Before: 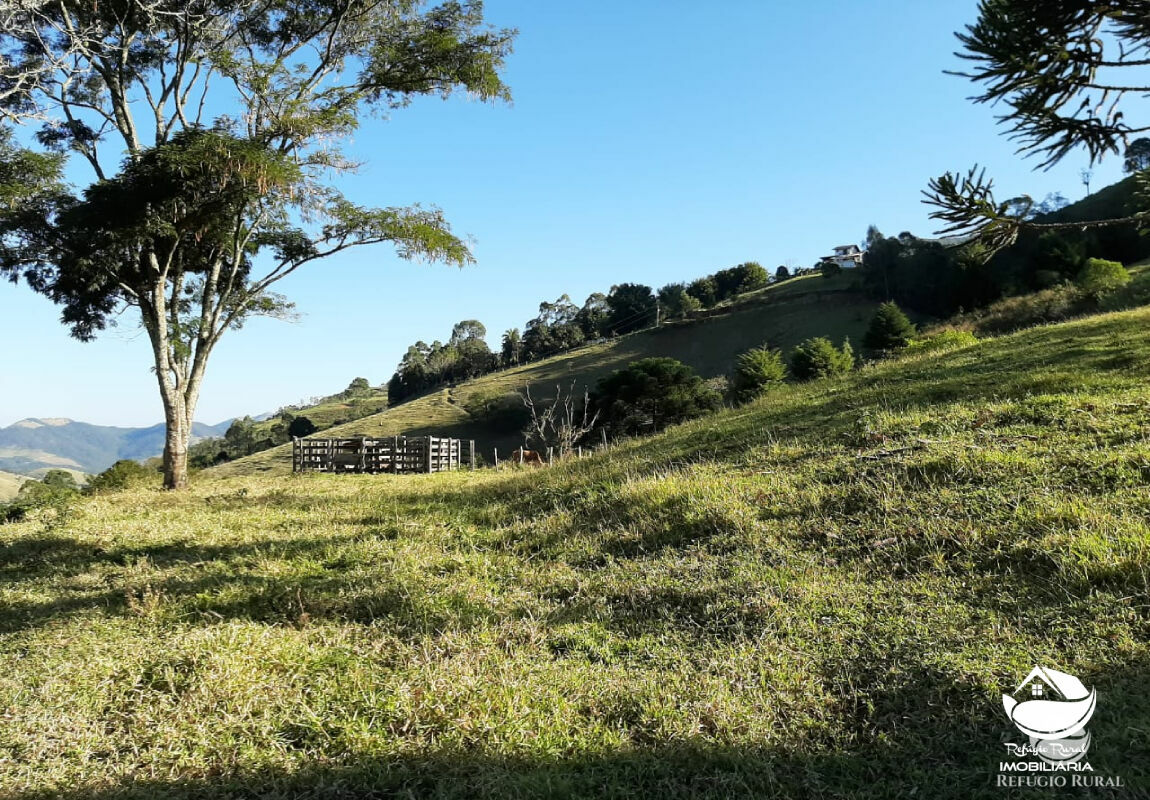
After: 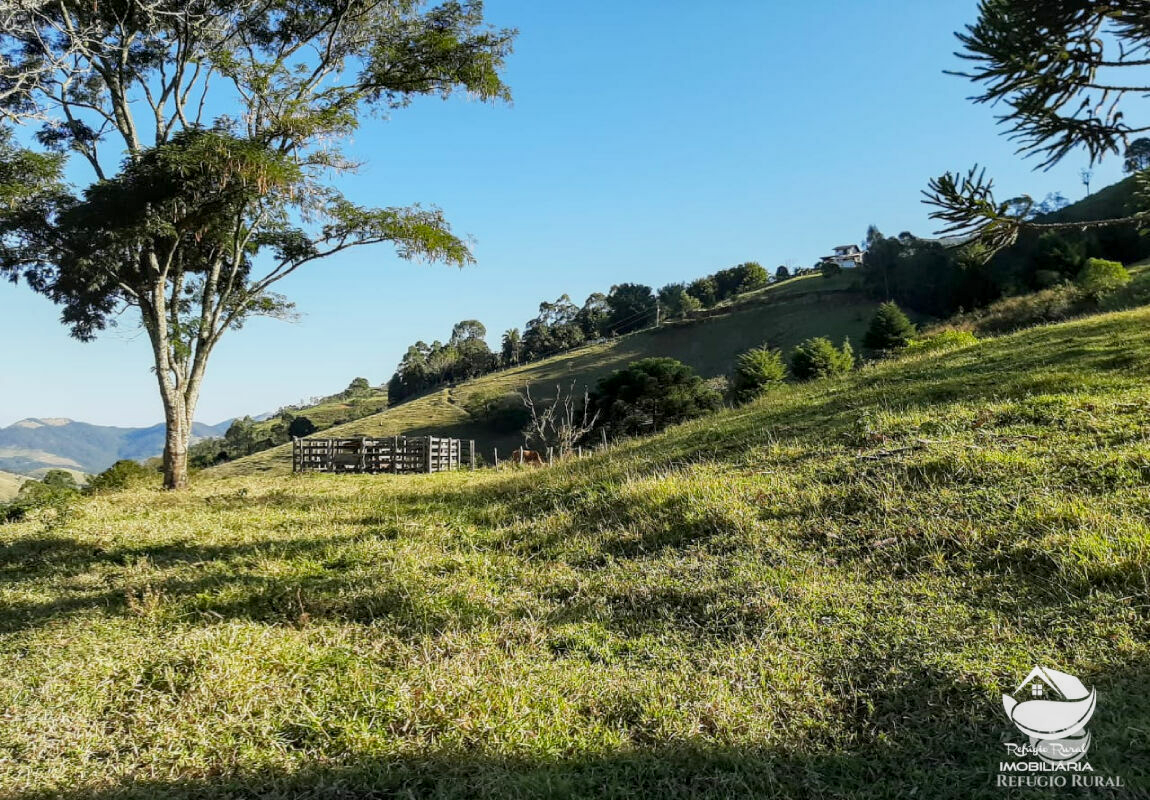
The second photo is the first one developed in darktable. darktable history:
local contrast: on, module defaults
color balance rgb: perceptual saturation grading › global saturation 10.537%, contrast -9.918%
